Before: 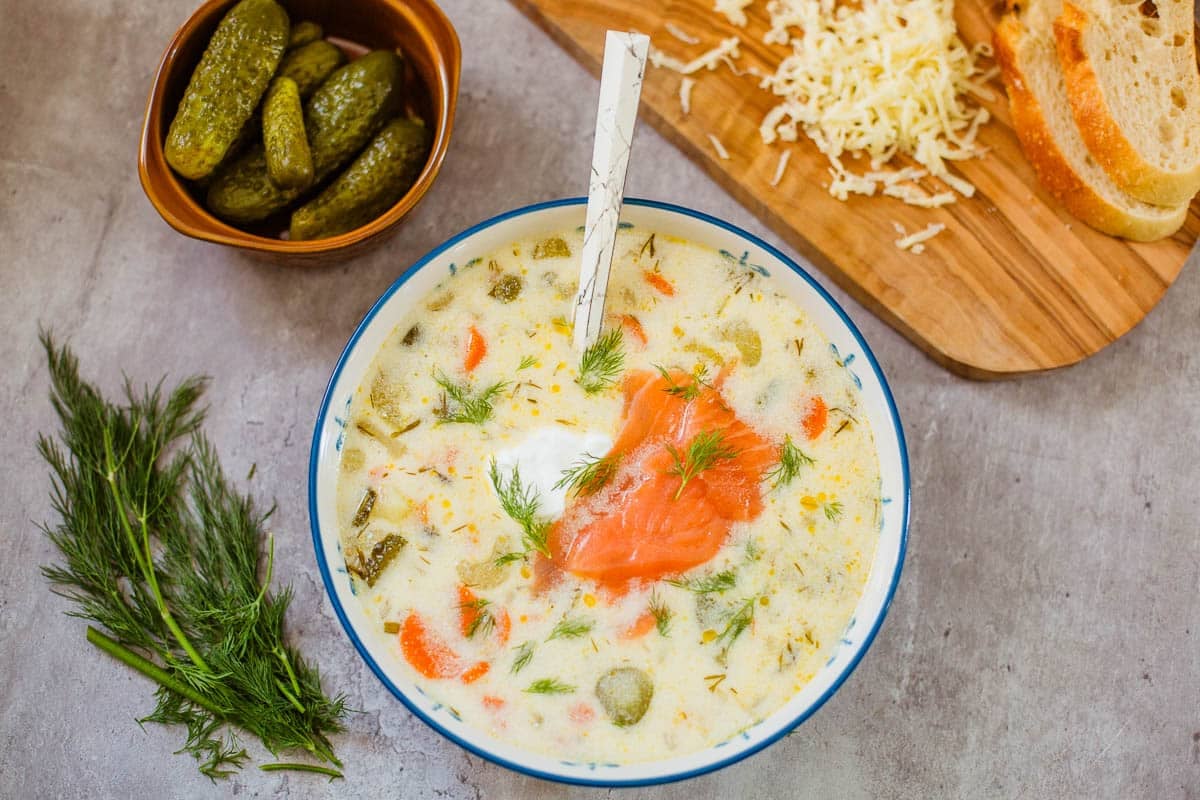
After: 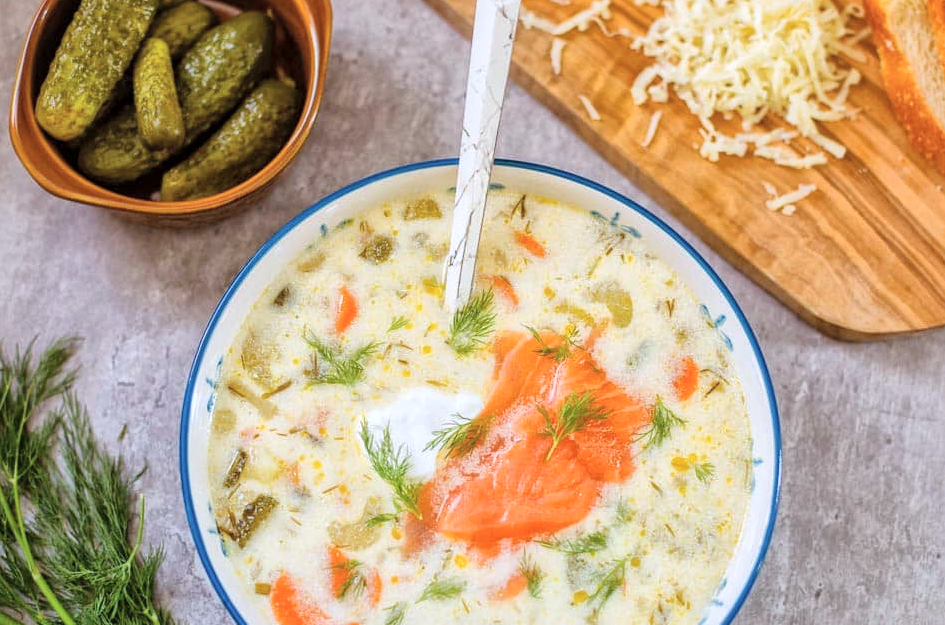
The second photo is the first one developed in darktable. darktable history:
color calibration: illuminant as shot in camera, x 0.358, y 0.373, temperature 4628.91 K
global tonemap: drago (1, 100), detail 1
crop and rotate: left 10.77%, top 5.1%, right 10.41%, bottom 16.76%
